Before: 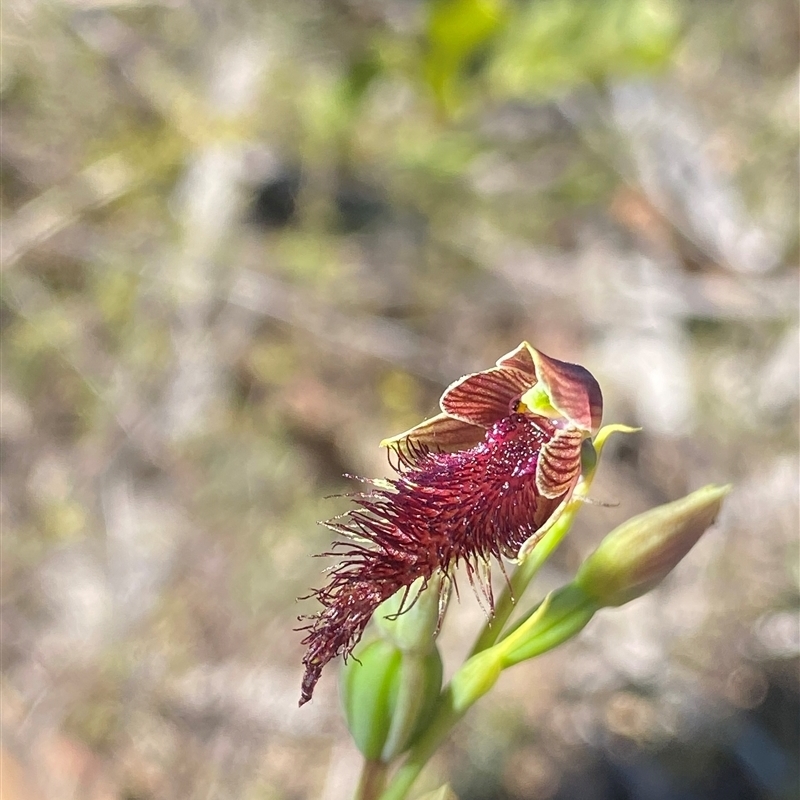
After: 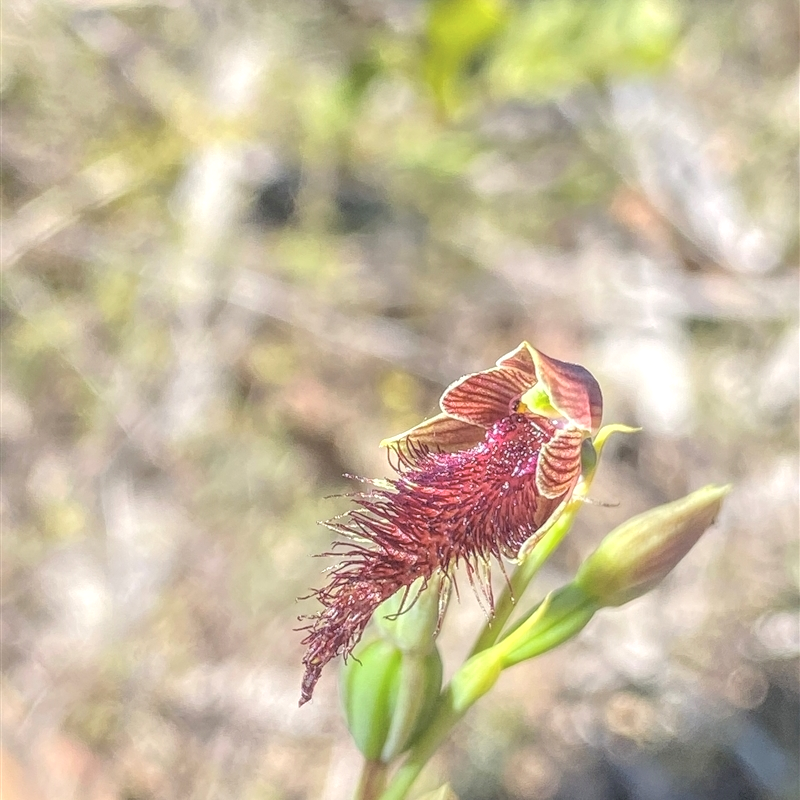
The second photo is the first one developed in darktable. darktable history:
local contrast: highlights 74%, shadows 55%, detail 176%, midtone range 0.207
contrast brightness saturation: brightness 0.28
